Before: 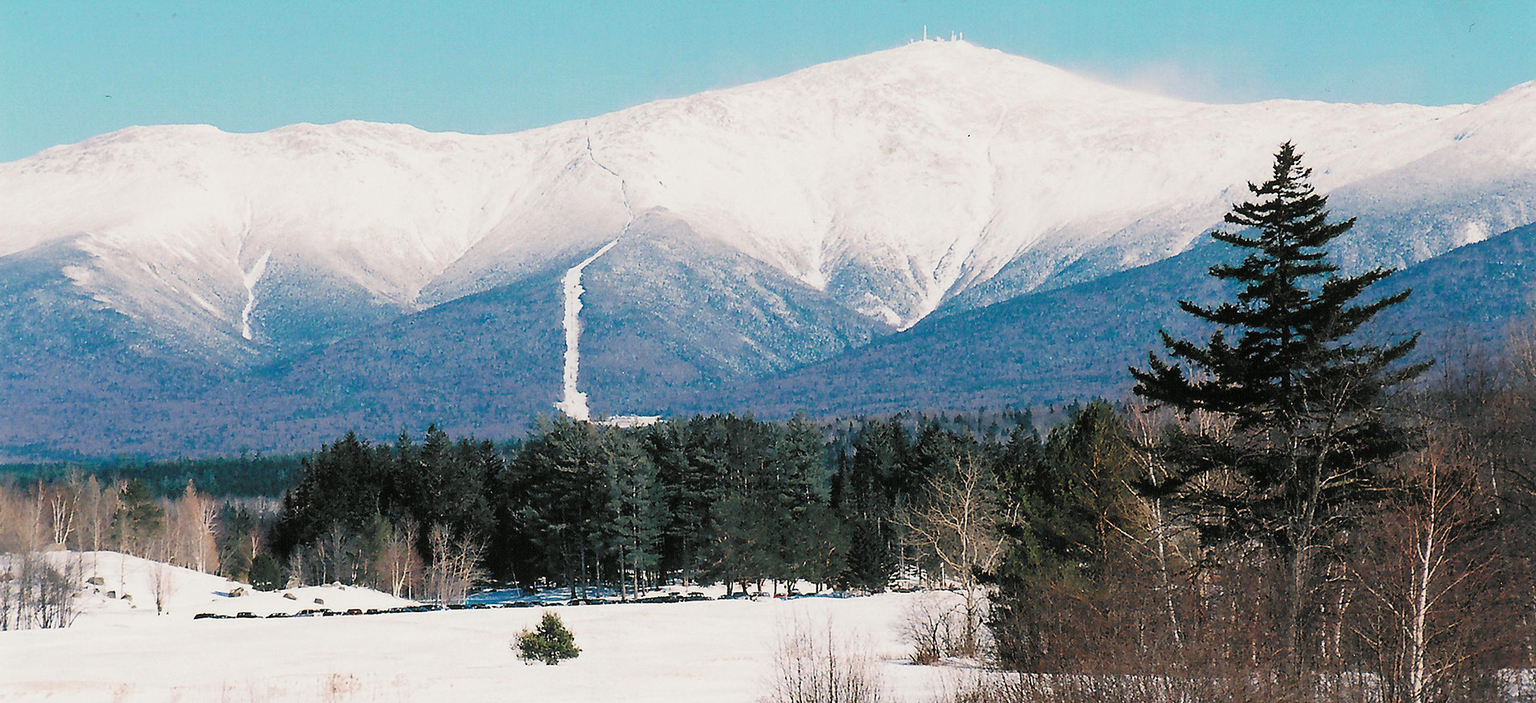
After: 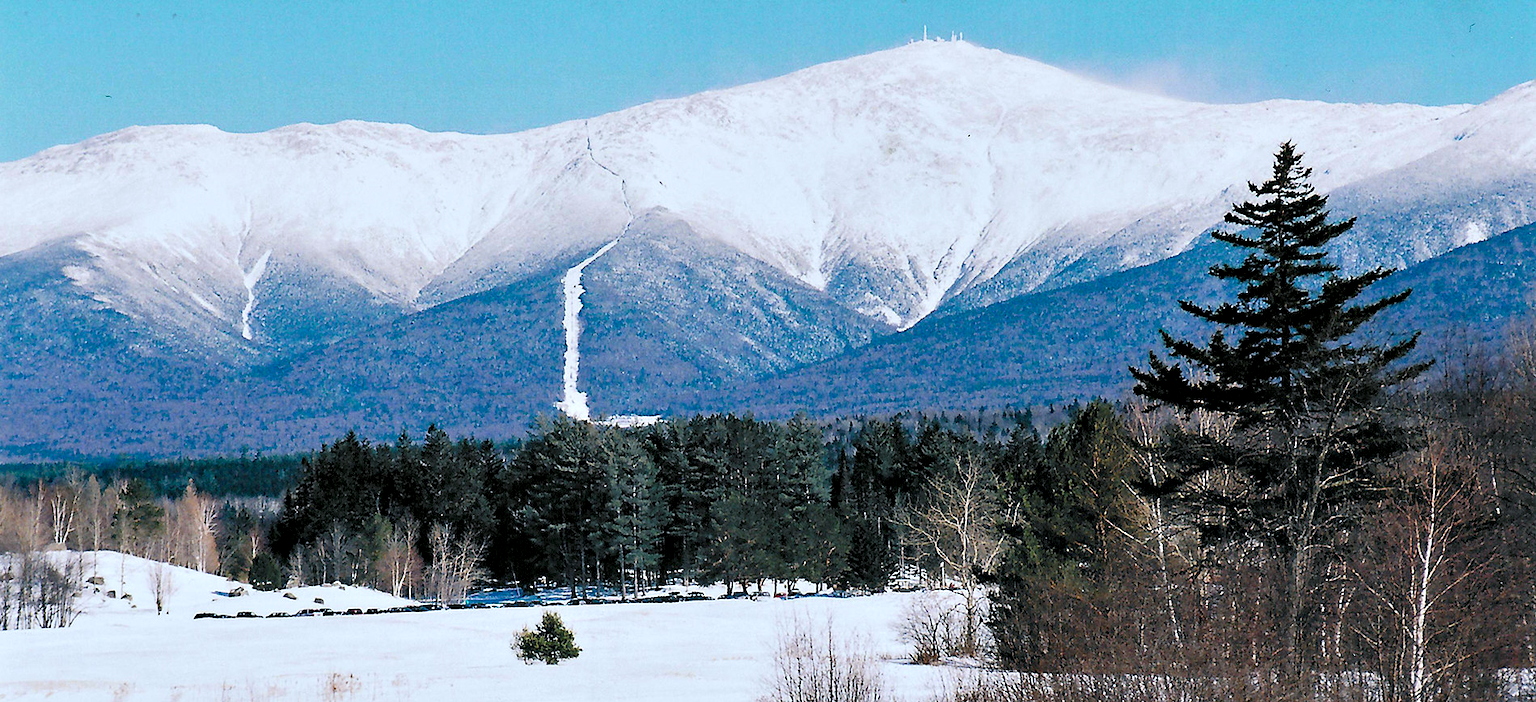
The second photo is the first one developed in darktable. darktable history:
haze removal: strength 0.29, distance 0.25, compatibility mode true, adaptive false
white balance: red 0.924, blue 1.095
contrast equalizer: octaves 7, y [[0.6 ×6], [0.55 ×6], [0 ×6], [0 ×6], [0 ×6]], mix 0.53
